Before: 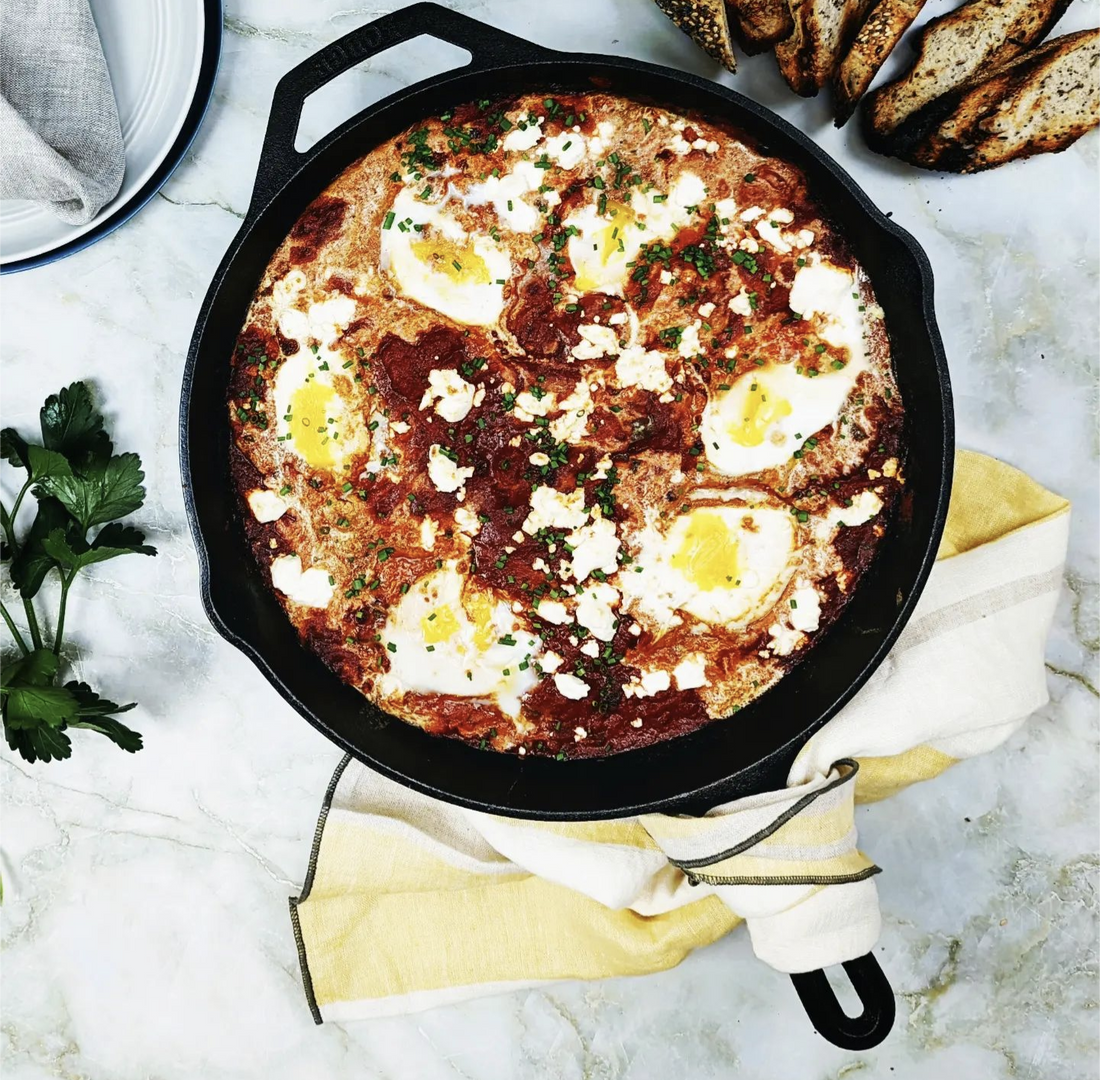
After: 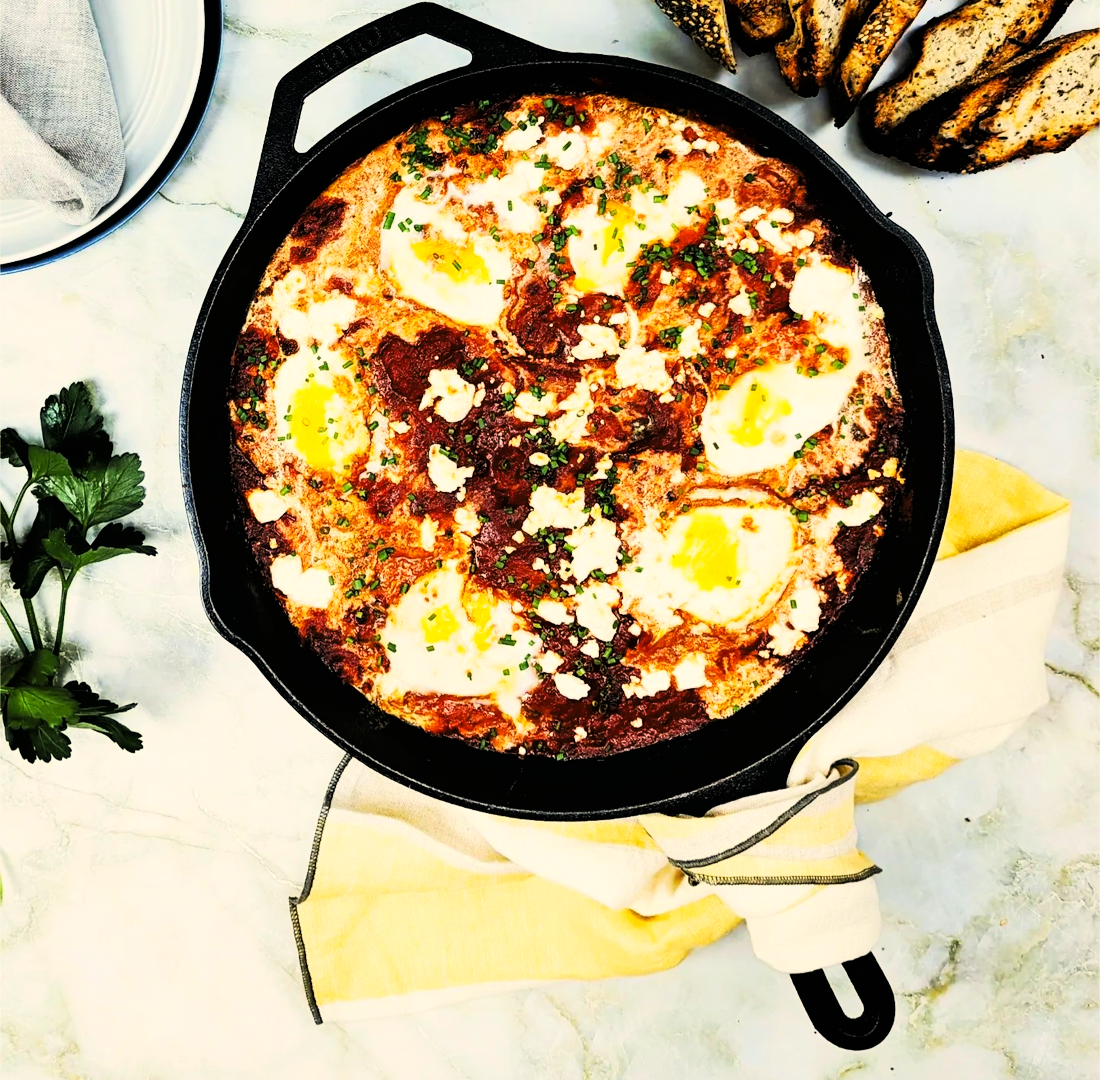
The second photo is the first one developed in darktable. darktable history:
white balance: red 1.045, blue 0.932
color balance rgb: linear chroma grading › global chroma 6.48%, perceptual saturation grading › global saturation 12.96%, global vibrance 6.02%
tone curve: curves: ch0 [(0, 0) (0.082, 0.02) (0.129, 0.078) (0.275, 0.301) (0.67, 0.809) (1, 1)], color space Lab, linked channels, preserve colors none
